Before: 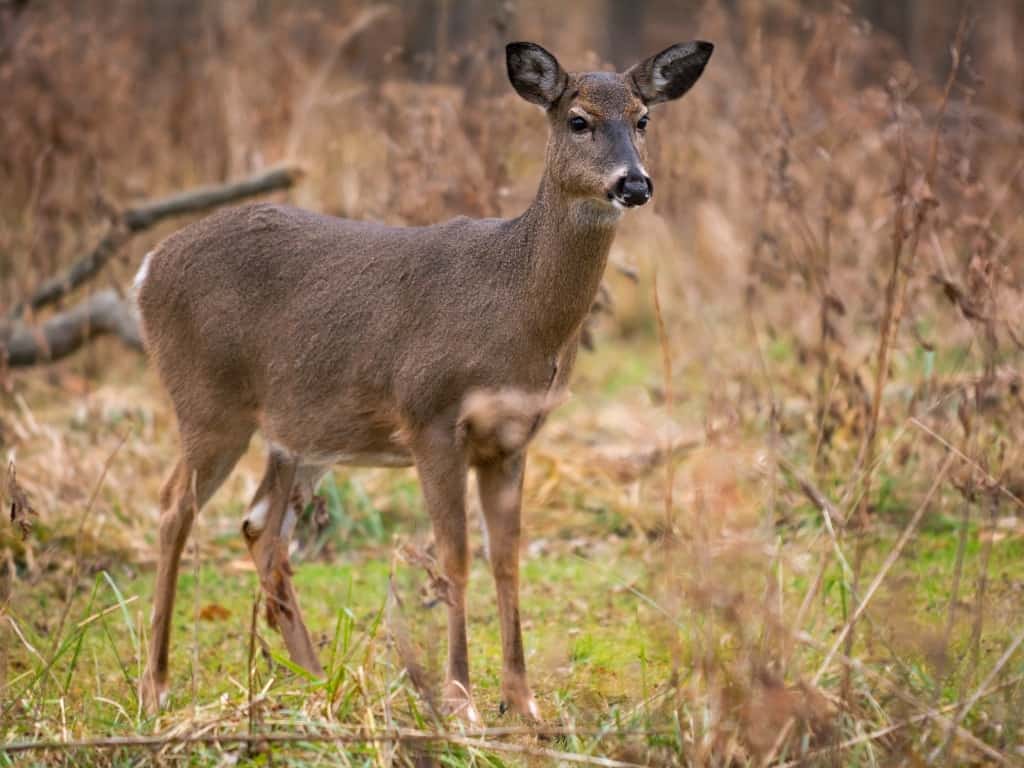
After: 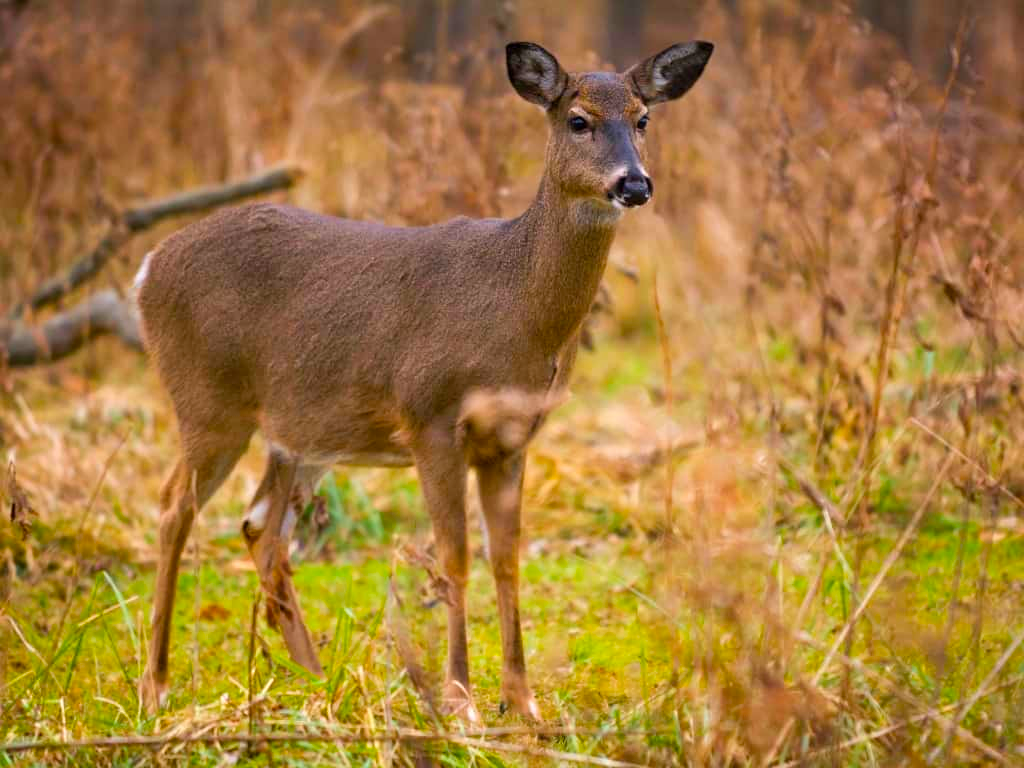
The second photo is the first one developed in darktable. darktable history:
velvia: strength 51.48%, mid-tones bias 0.517
